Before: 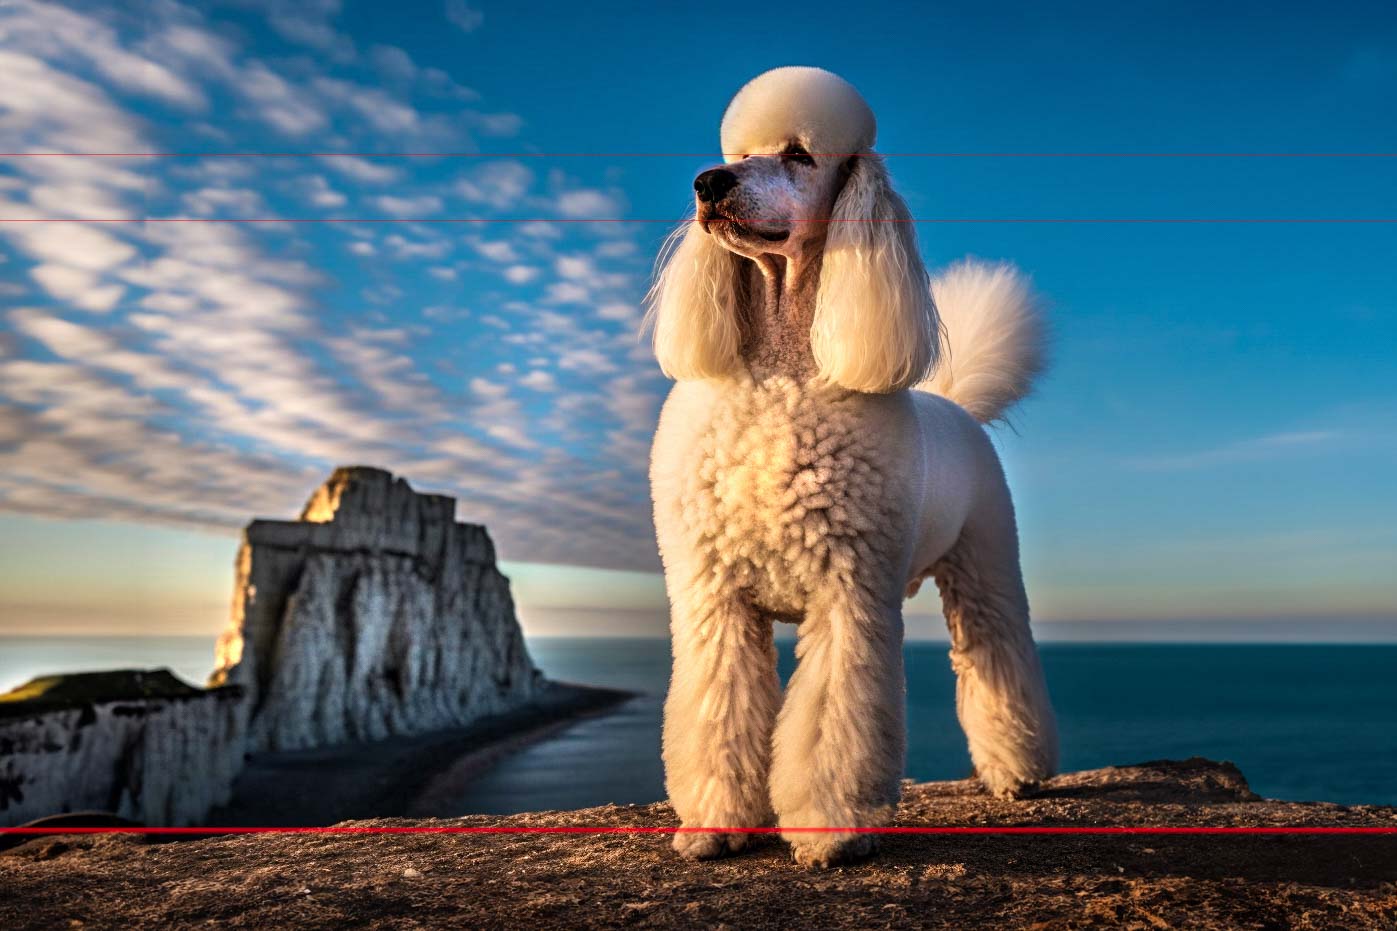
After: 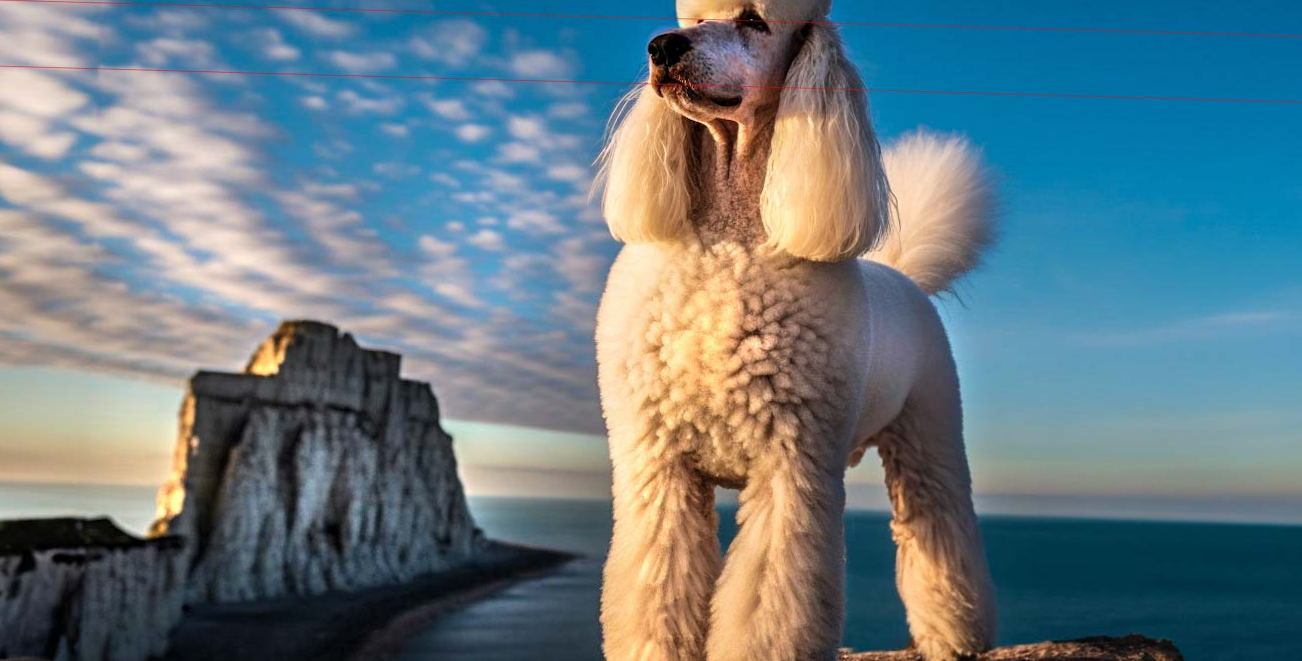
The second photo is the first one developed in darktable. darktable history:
rotate and perspective: rotation 1.57°, crop left 0.018, crop right 0.982, crop top 0.039, crop bottom 0.961
crop and rotate: left 2.991%, top 13.302%, right 1.981%, bottom 12.636%
